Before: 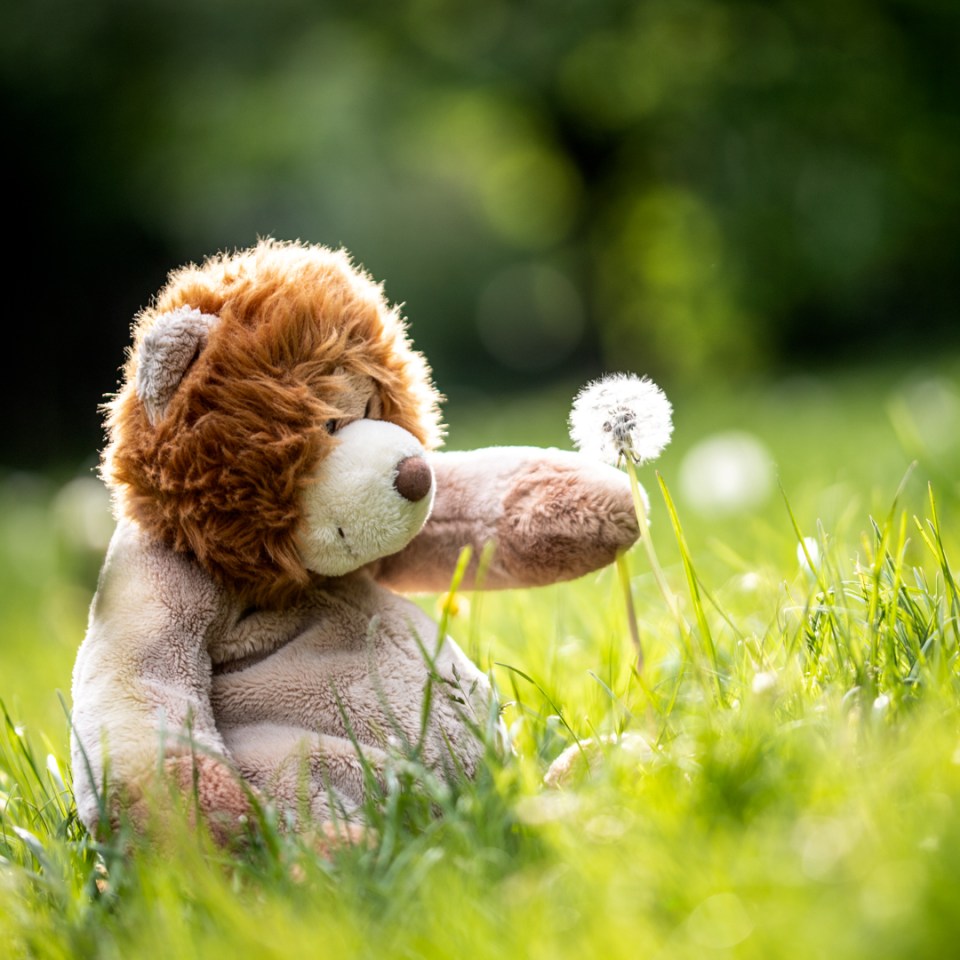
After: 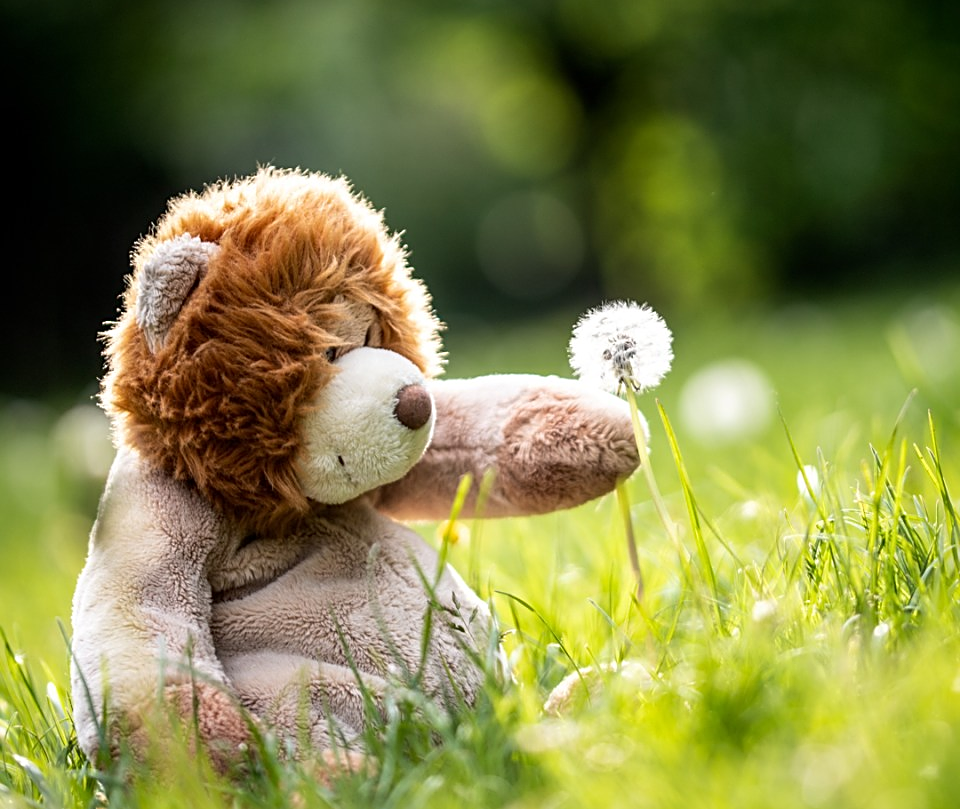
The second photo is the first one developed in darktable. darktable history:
sharpen: on, module defaults
crop: top 7.6%, bottom 8.045%
